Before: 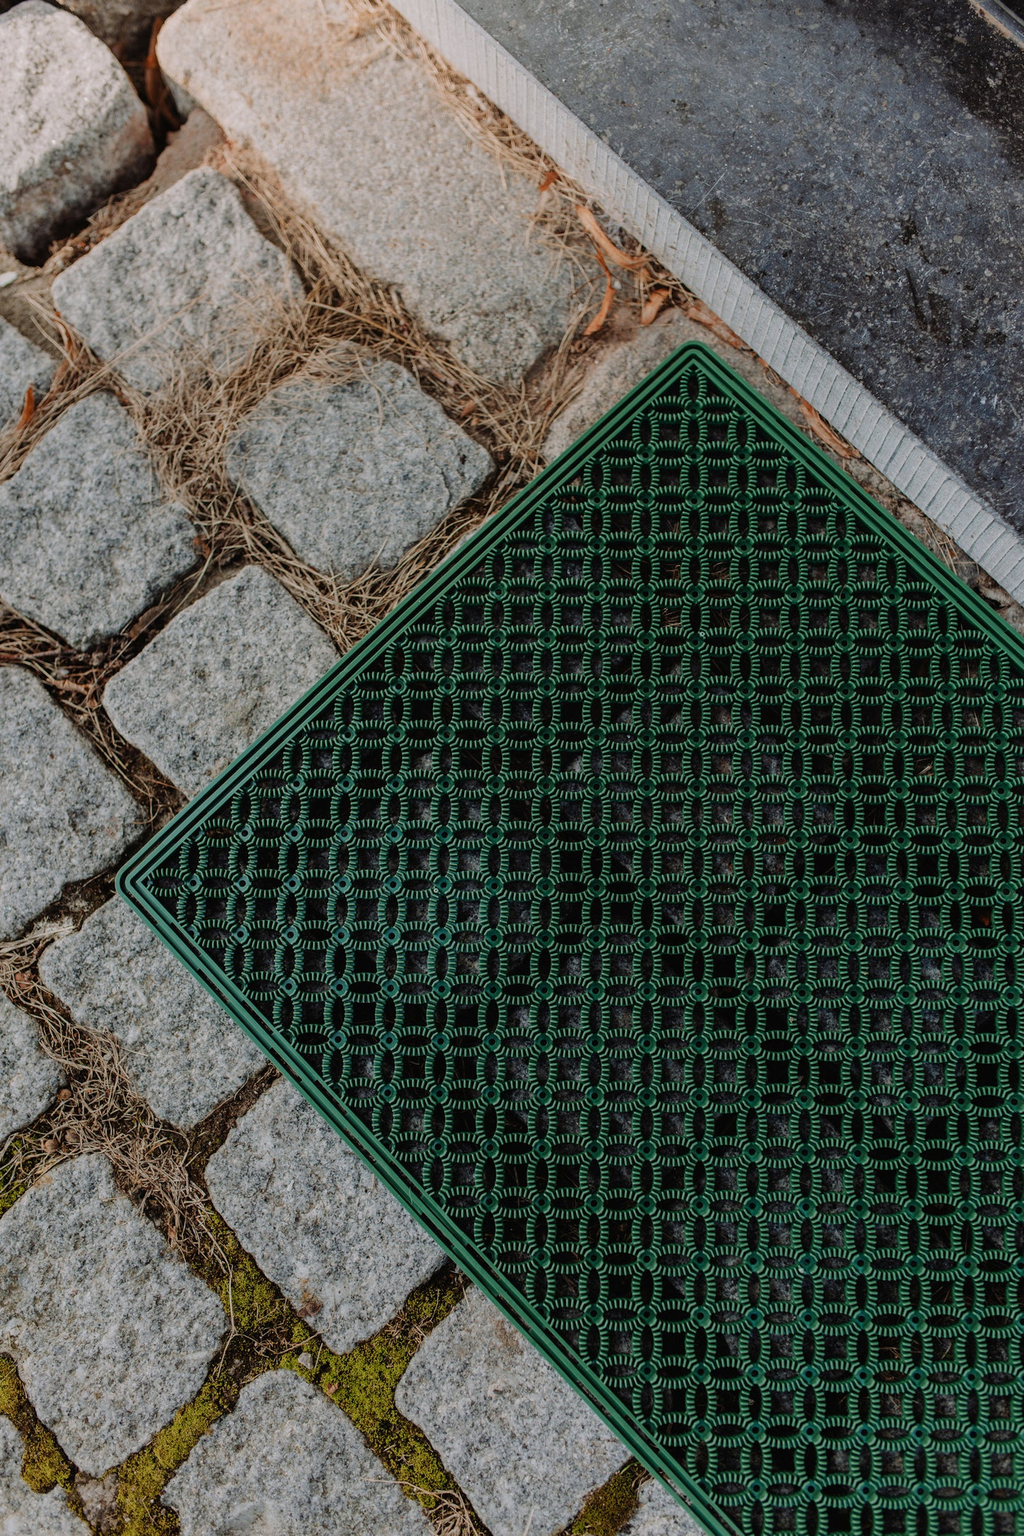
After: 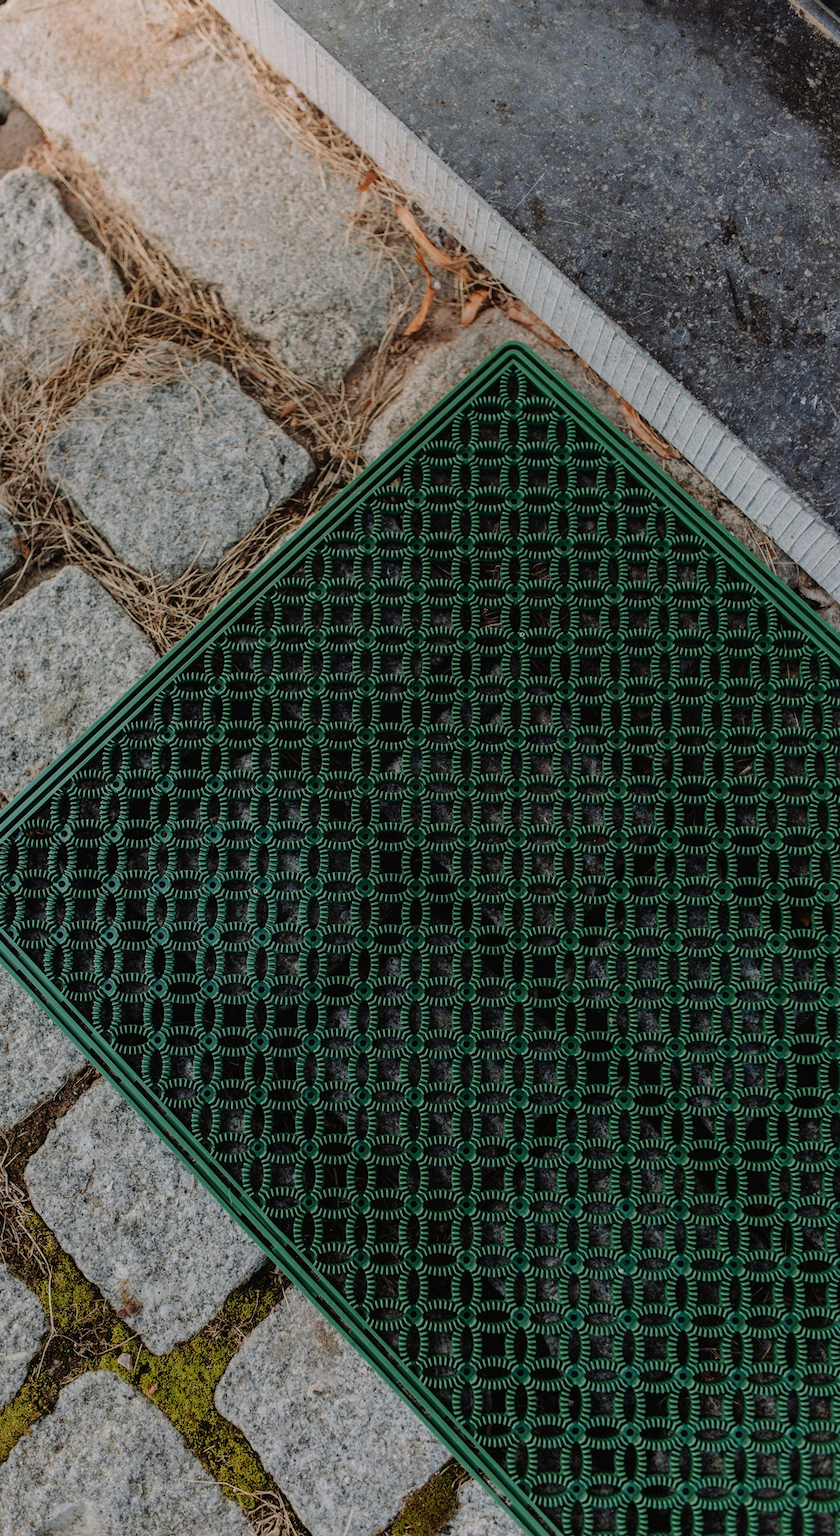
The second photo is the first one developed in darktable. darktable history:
crop: left 17.708%, bottom 0.036%
